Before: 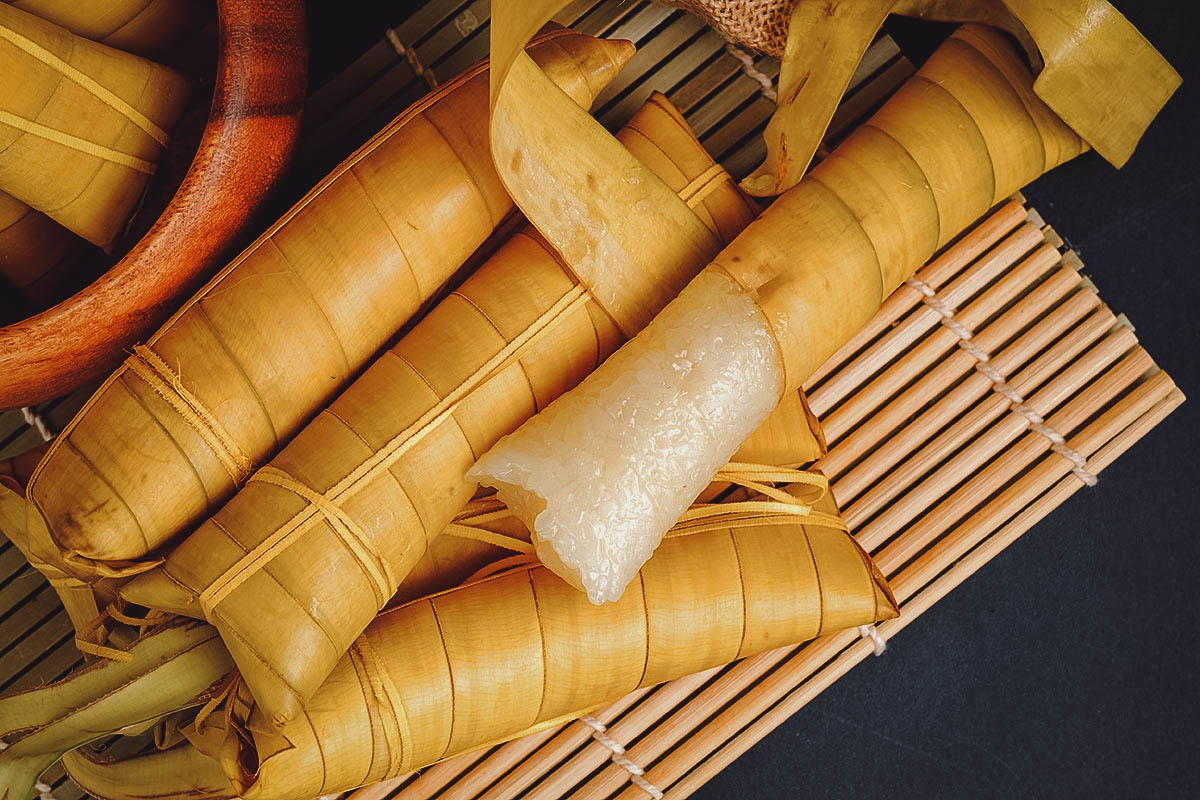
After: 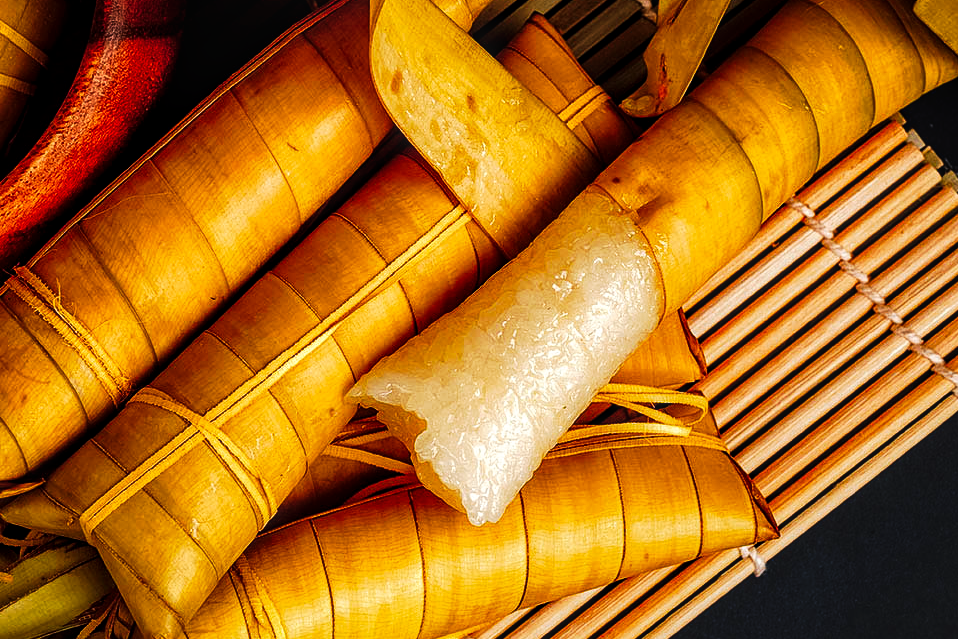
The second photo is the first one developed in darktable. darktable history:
crop and rotate: left 10.071%, top 10.071%, right 10.02%, bottom 10.02%
tone curve: curves: ch0 [(0, 0) (0.003, 0.007) (0.011, 0.009) (0.025, 0.01) (0.044, 0.012) (0.069, 0.013) (0.1, 0.014) (0.136, 0.021) (0.177, 0.038) (0.224, 0.06) (0.277, 0.099) (0.335, 0.16) (0.399, 0.227) (0.468, 0.329) (0.543, 0.45) (0.623, 0.594) (0.709, 0.756) (0.801, 0.868) (0.898, 0.971) (1, 1)], preserve colors none
tone equalizer: on, module defaults
local contrast: on, module defaults
